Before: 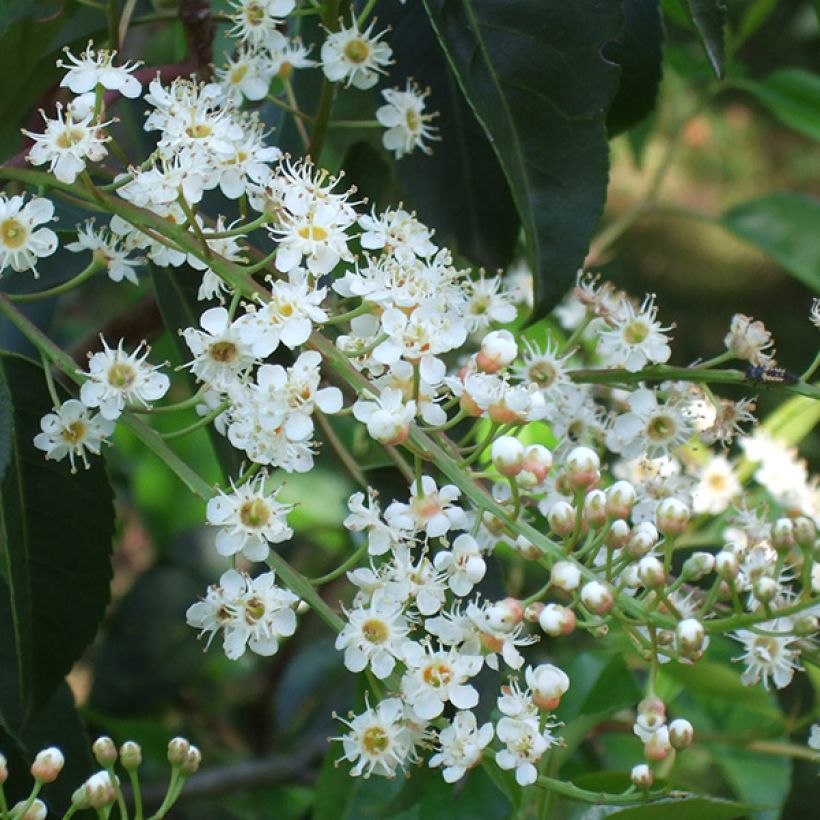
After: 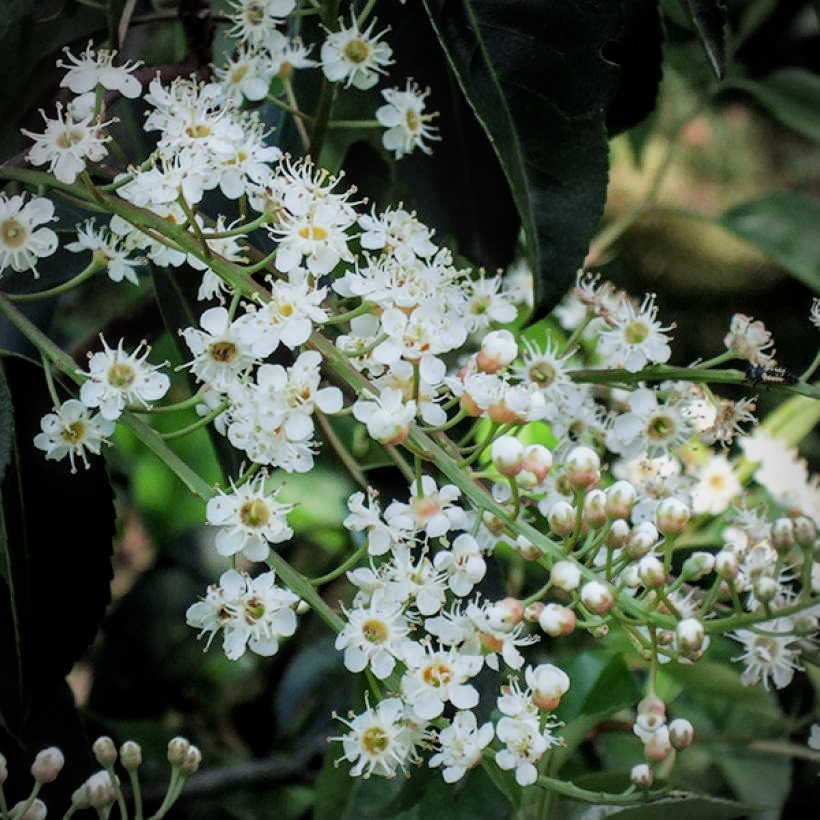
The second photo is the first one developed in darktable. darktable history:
vignetting: fall-off radius 44.82%, unbound false
local contrast: on, module defaults
filmic rgb: black relative exposure -5.09 EV, white relative exposure 3.52 EV, hardness 3.16, contrast 1.186, highlights saturation mix -48.53%
